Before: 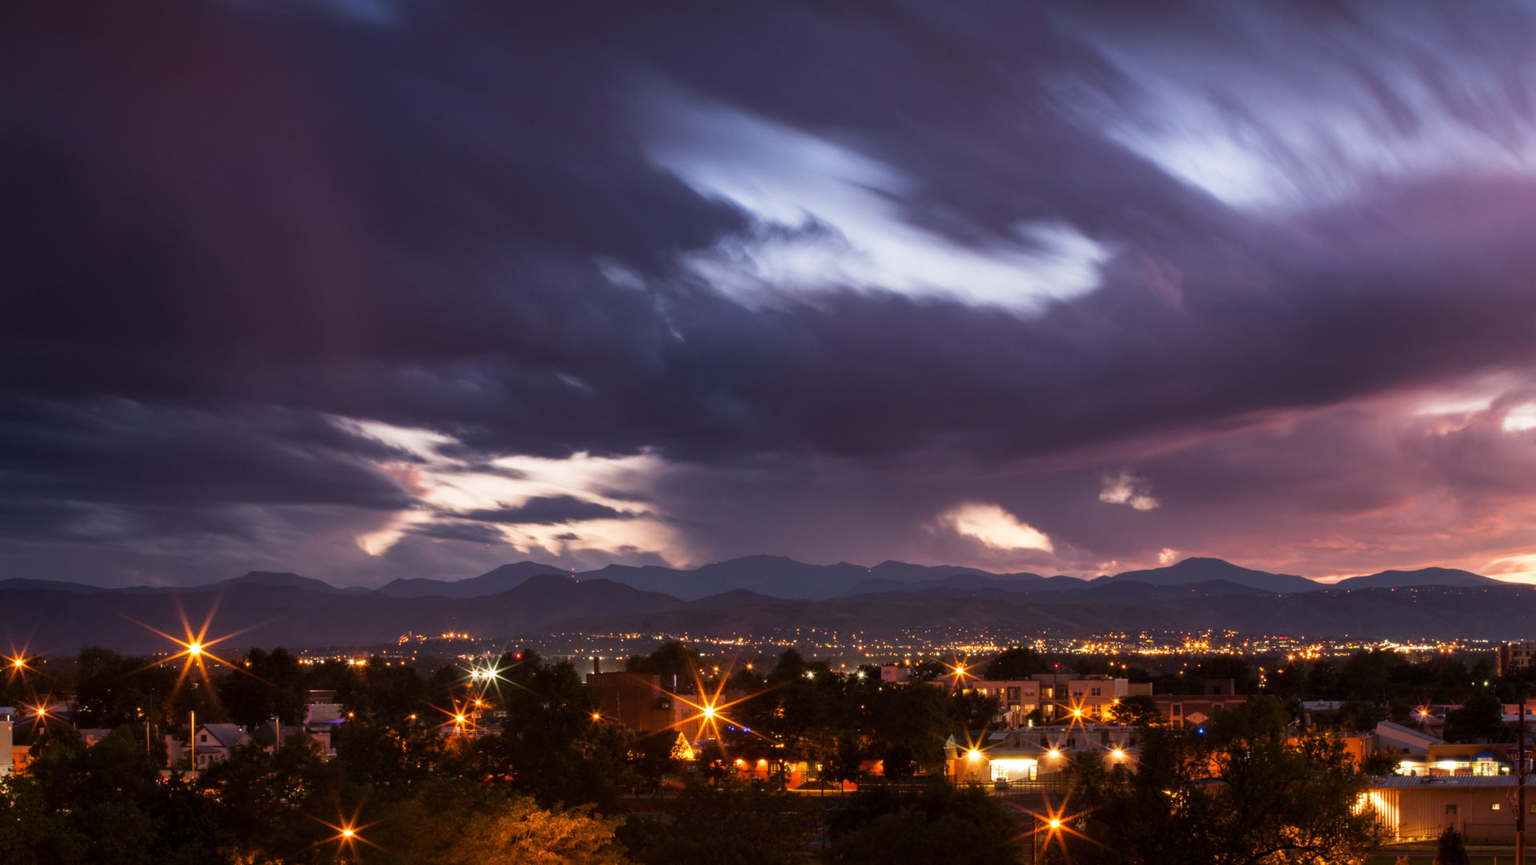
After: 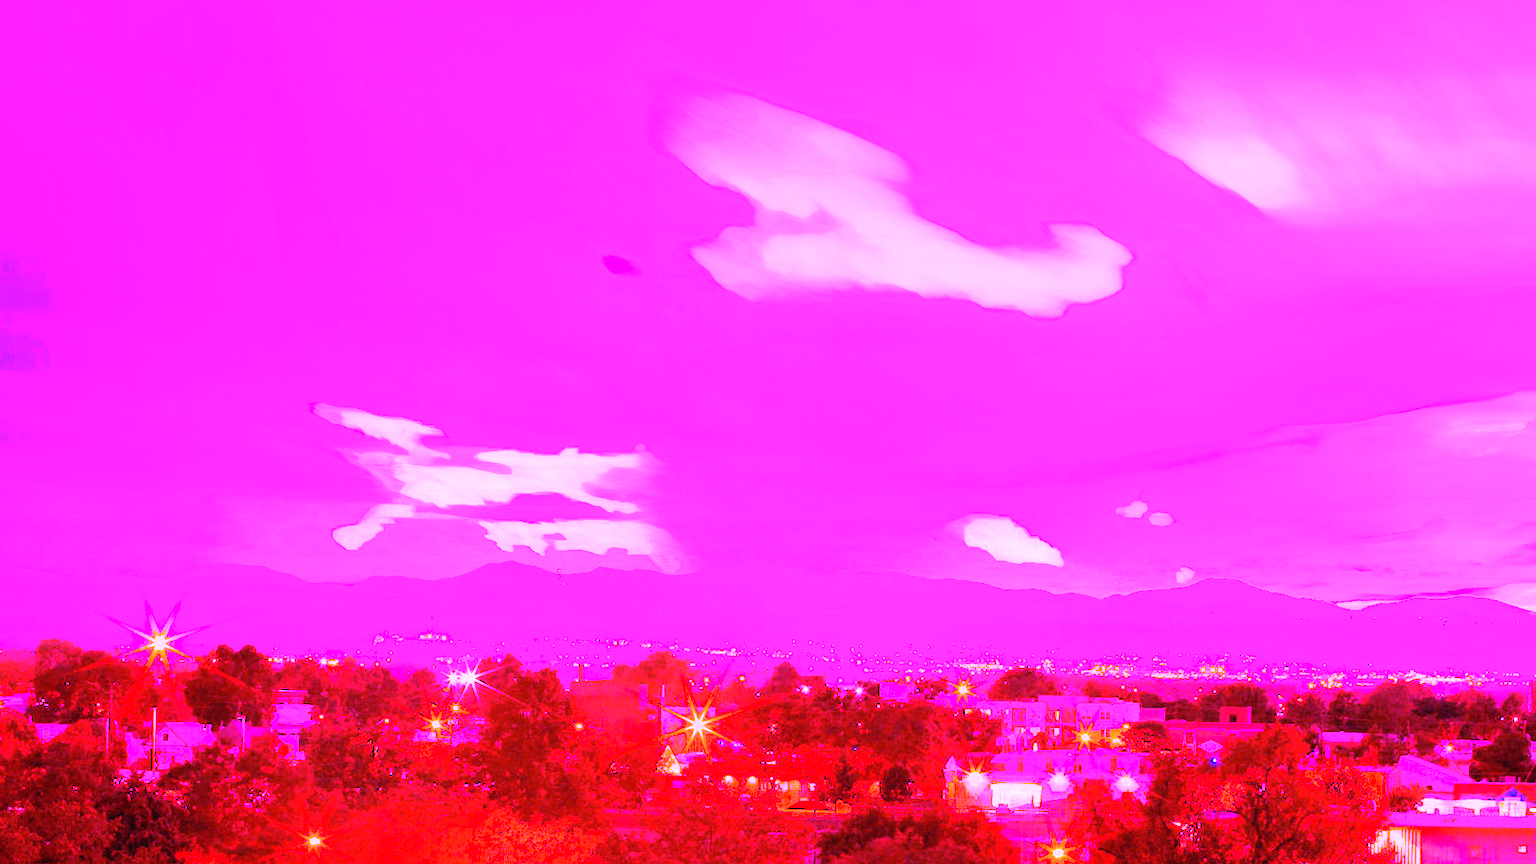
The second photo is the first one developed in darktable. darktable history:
crop and rotate: angle -1.69°
contrast equalizer: octaves 7, y [[0.6 ×6], [0.55 ×6], [0 ×6], [0 ×6], [0 ×6]], mix -0.2
white balance: red 8, blue 8
